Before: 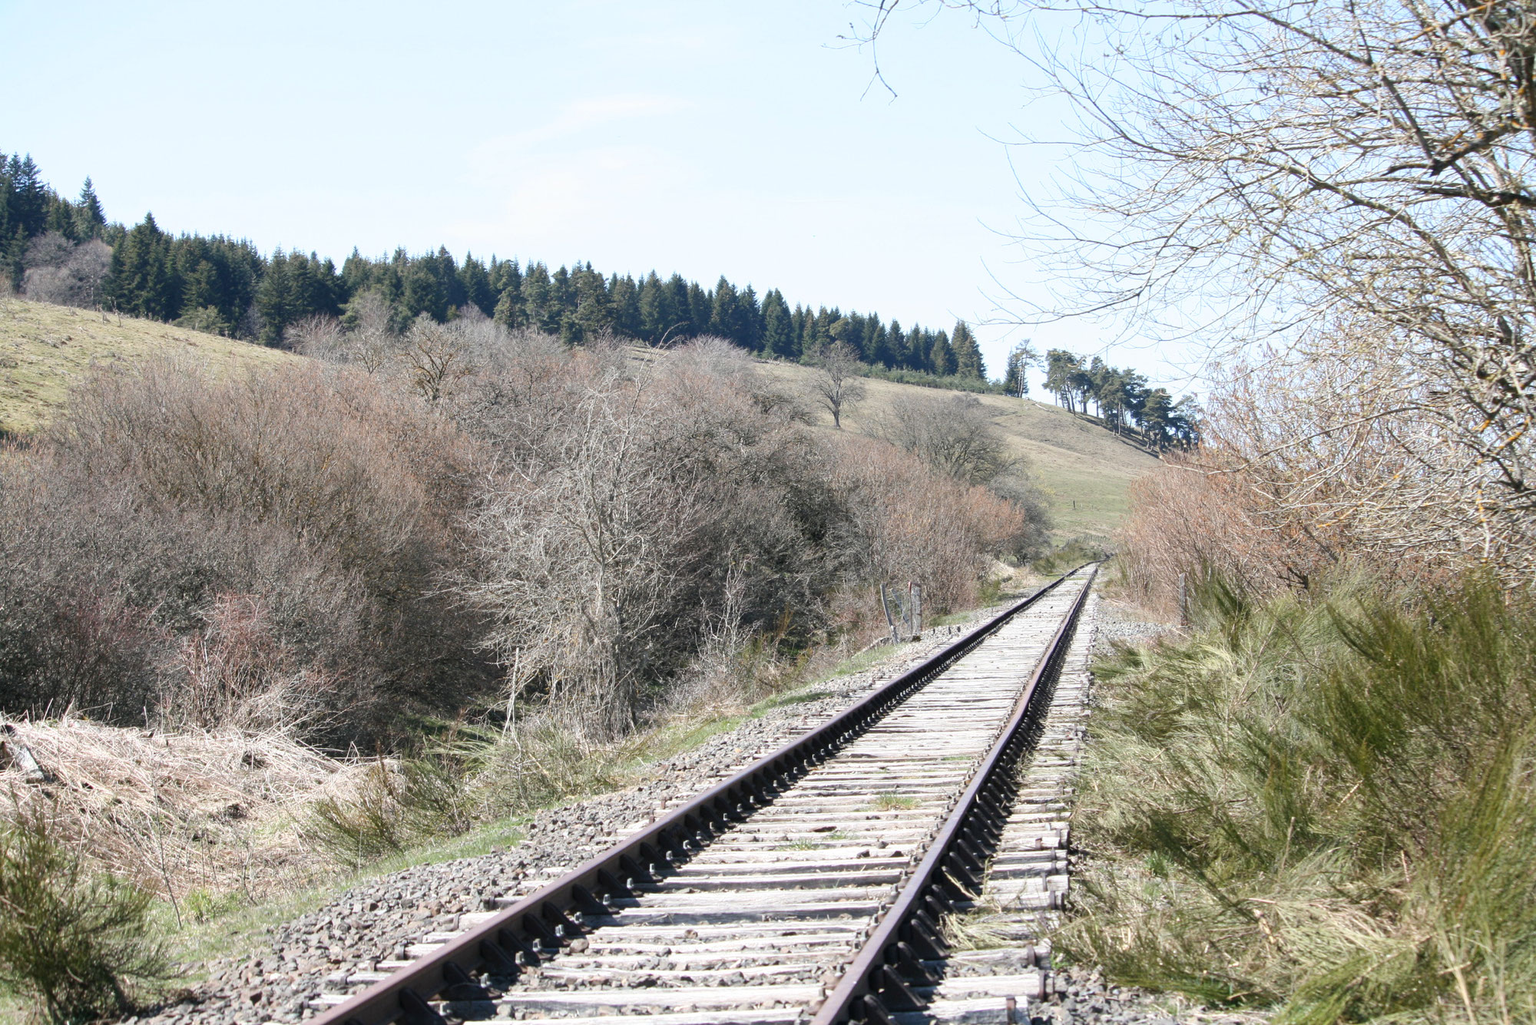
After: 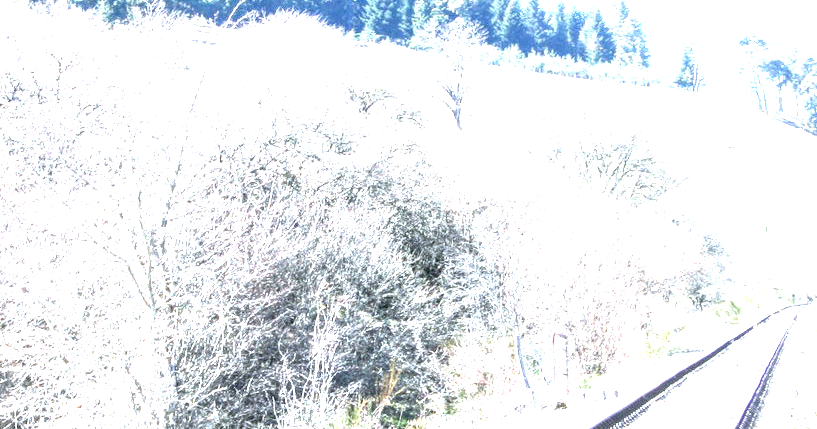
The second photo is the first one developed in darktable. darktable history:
color calibration: illuminant as shot in camera, x 0.369, y 0.376, temperature 4329.27 K
local contrast: detail 130%
crop: left 31.626%, top 31.93%, right 27.496%, bottom 35.884%
tone equalizer: -8 EV -1.07 EV, -7 EV -0.971 EV, -6 EV -0.905 EV, -5 EV -0.551 EV, -3 EV 0.564 EV, -2 EV 0.896 EV, -1 EV 1 EV, +0 EV 1.06 EV
exposure: black level correction 0, exposure 1.506 EV, compensate highlight preservation false
